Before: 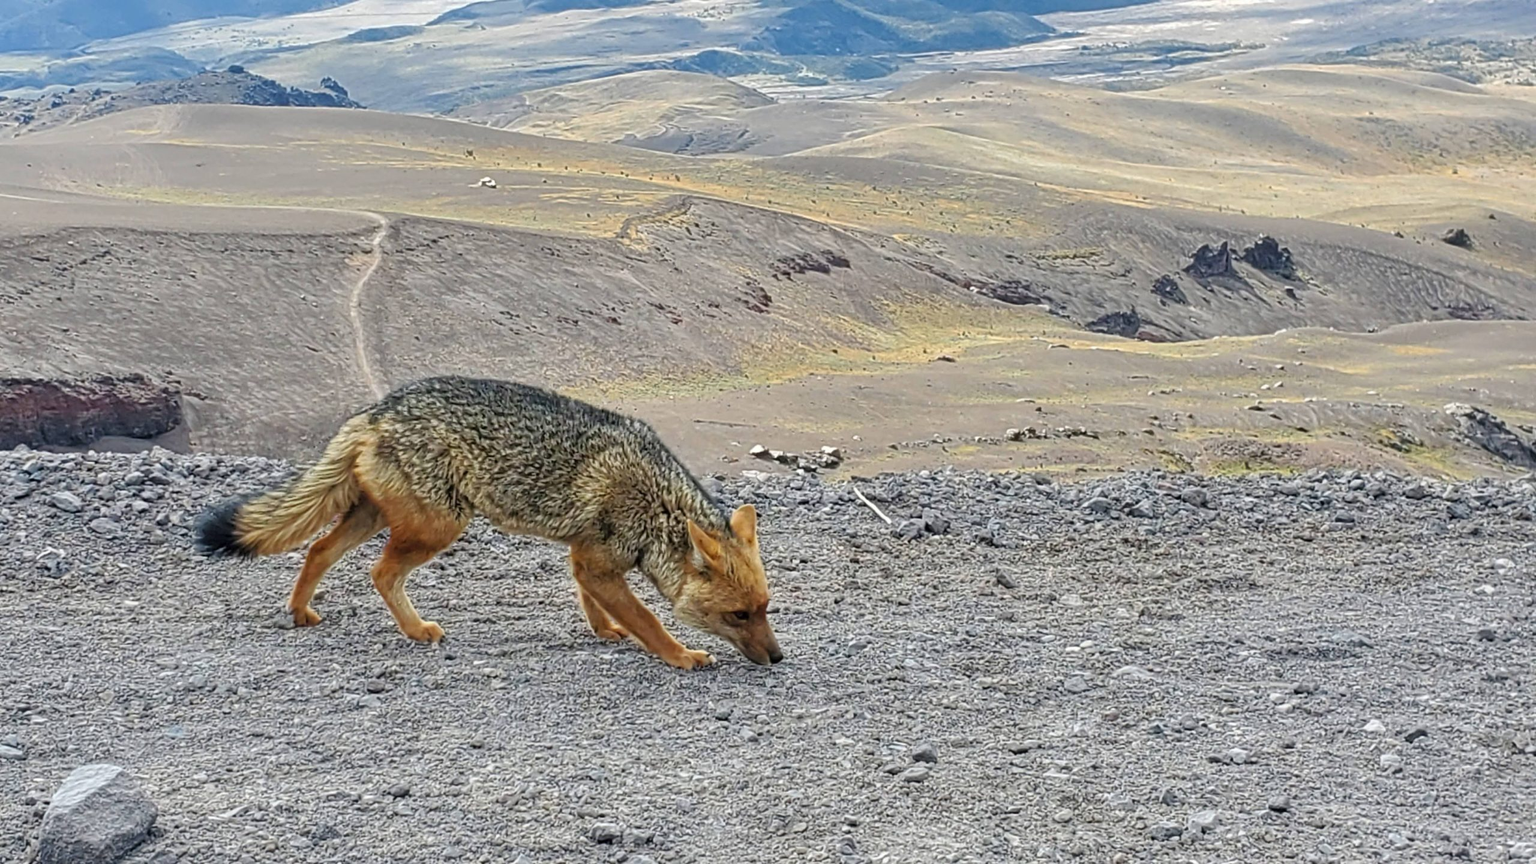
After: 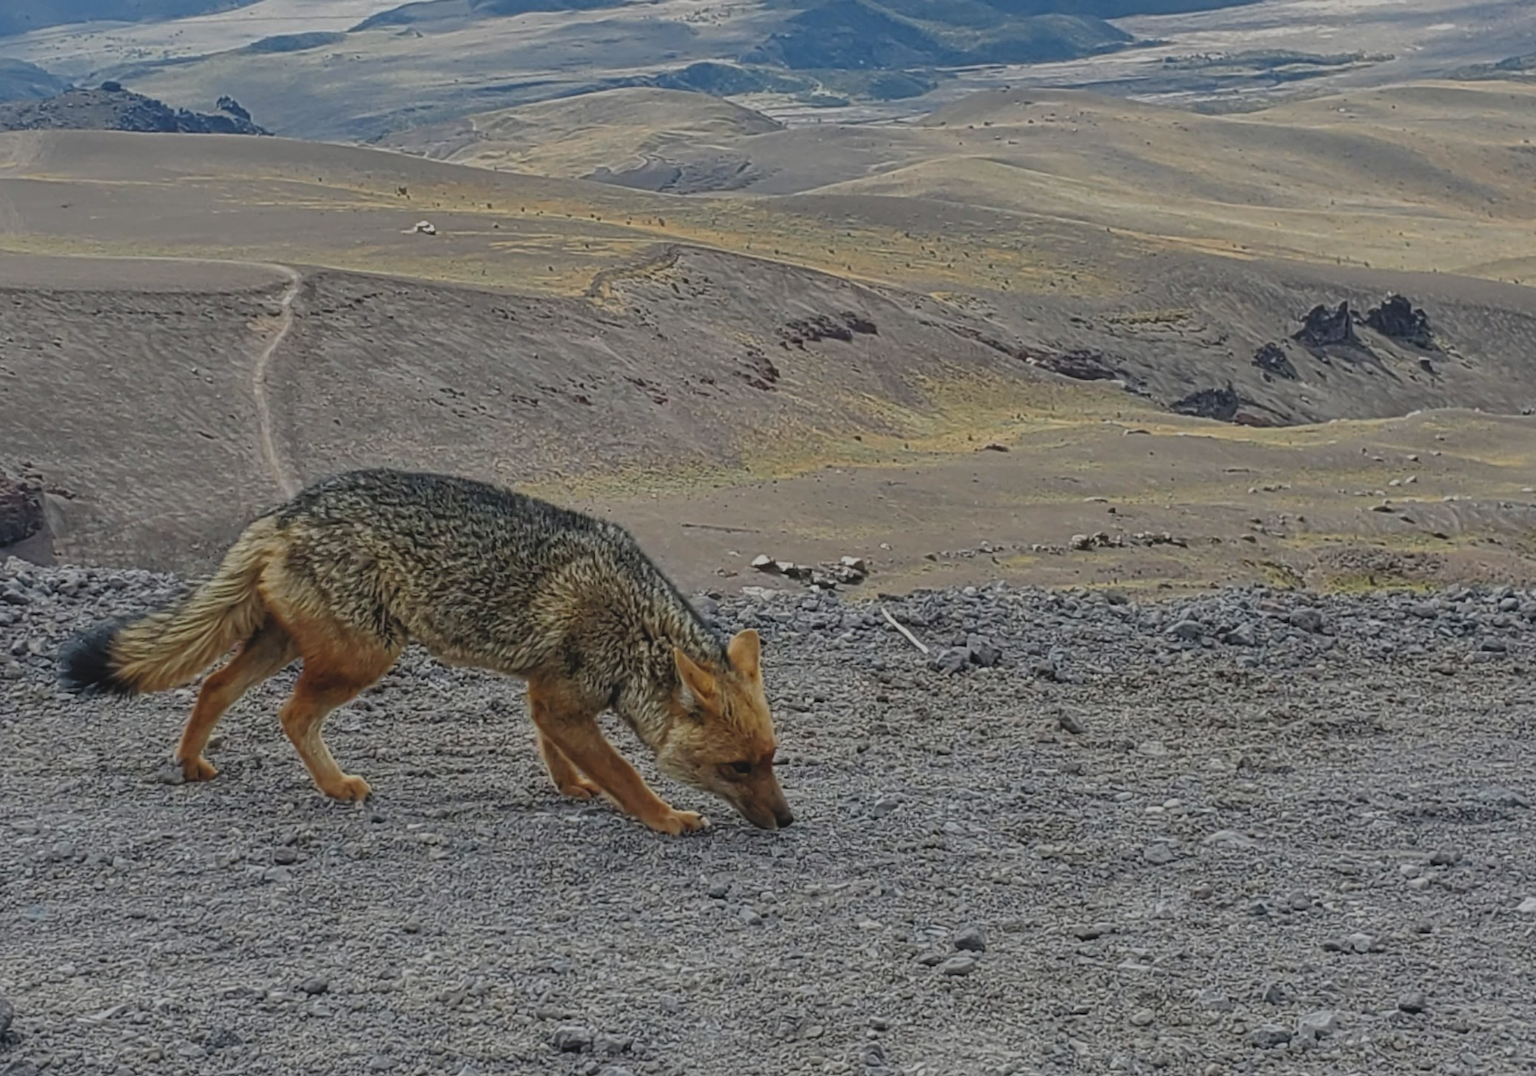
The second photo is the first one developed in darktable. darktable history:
crop and rotate: left 9.597%, right 10.195%
exposure: black level correction -0.016, exposure -1.018 EV, compensate highlight preservation false
